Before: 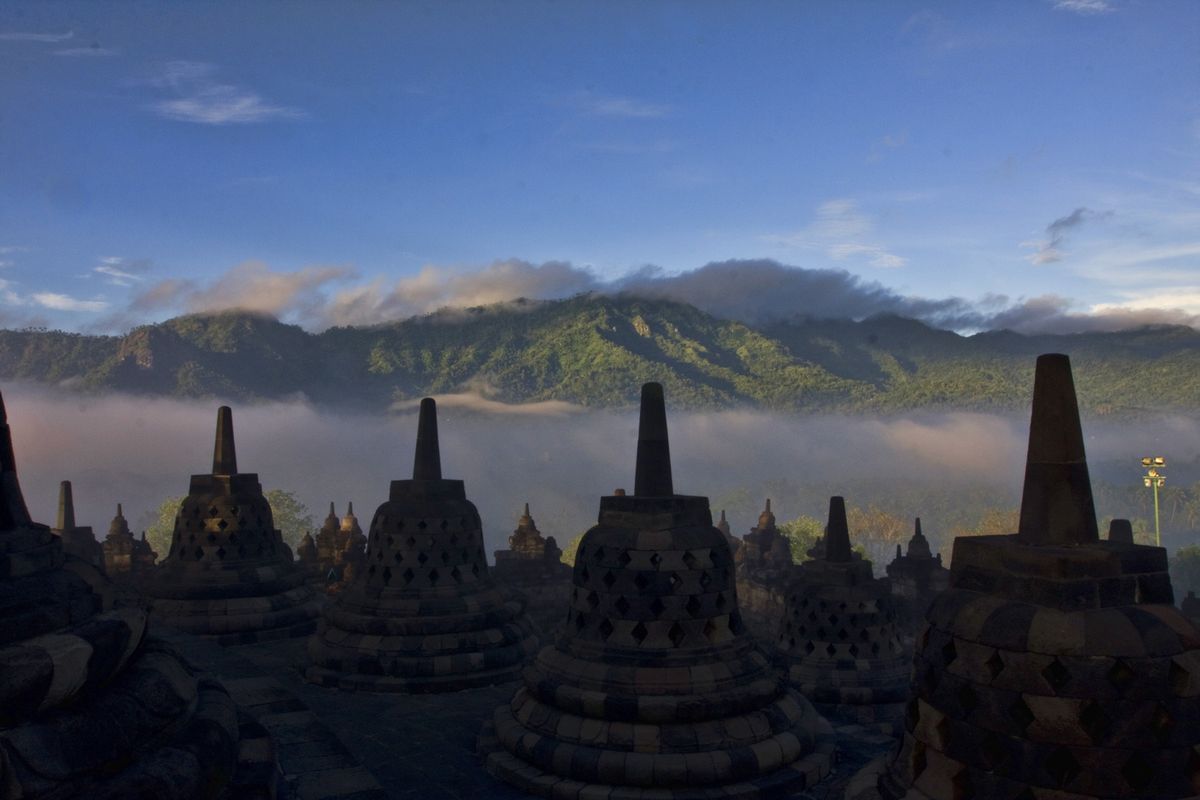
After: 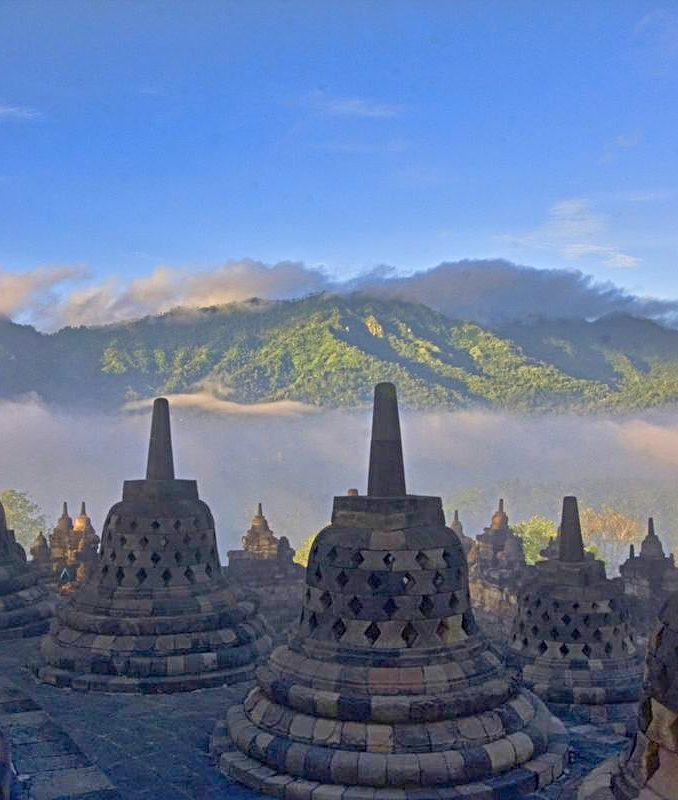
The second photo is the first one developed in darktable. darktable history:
crop and rotate: left 22.326%, right 21.112%
shadows and highlights: low approximation 0.01, soften with gaussian
contrast brightness saturation: contrast 0.075, brightness 0.075, saturation 0.175
contrast equalizer: y [[0.439, 0.44, 0.442, 0.457, 0.493, 0.498], [0.5 ×6], [0.5 ×6], [0 ×6], [0 ×6]]
sharpen: radius 3.986
tone equalizer: -8 EV 1.96 EV, -7 EV 2 EV, -6 EV 1.99 EV, -5 EV 1.98 EV, -4 EV 1.97 EV, -3 EV 1.5 EV, -2 EV 0.985 EV, -1 EV 0.513 EV
color correction: highlights b* 0.024
